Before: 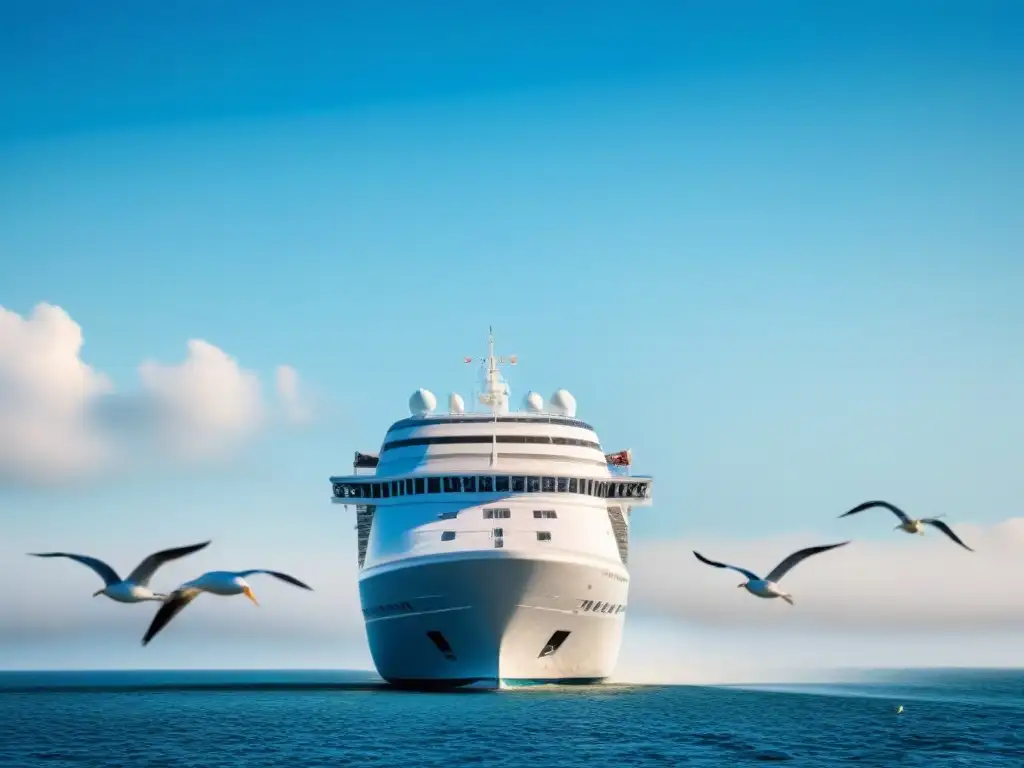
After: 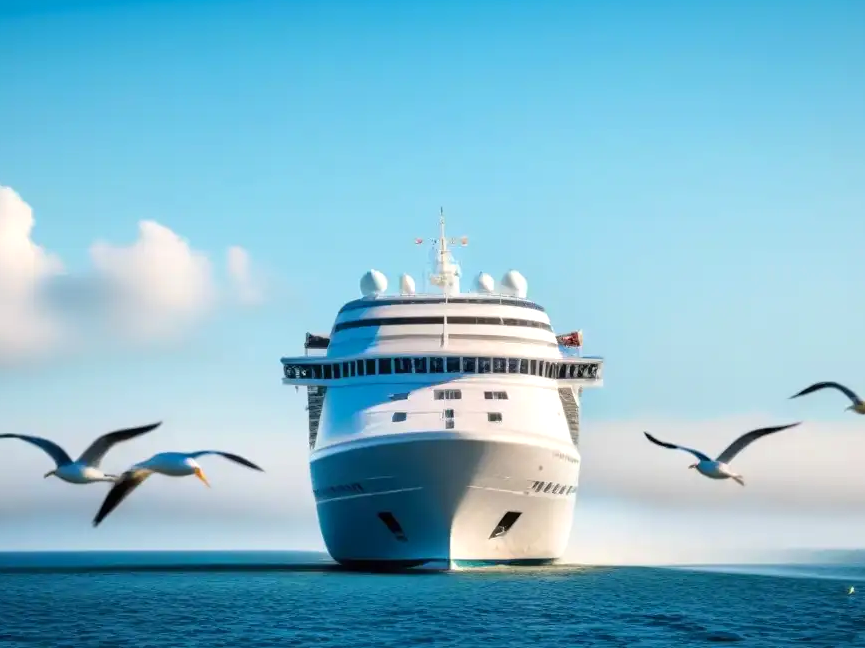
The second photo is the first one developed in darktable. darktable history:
exposure: compensate highlight preservation false
levels: levels [0, 0.476, 0.951]
crop and rotate: left 4.842%, top 15.51%, right 10.668%
